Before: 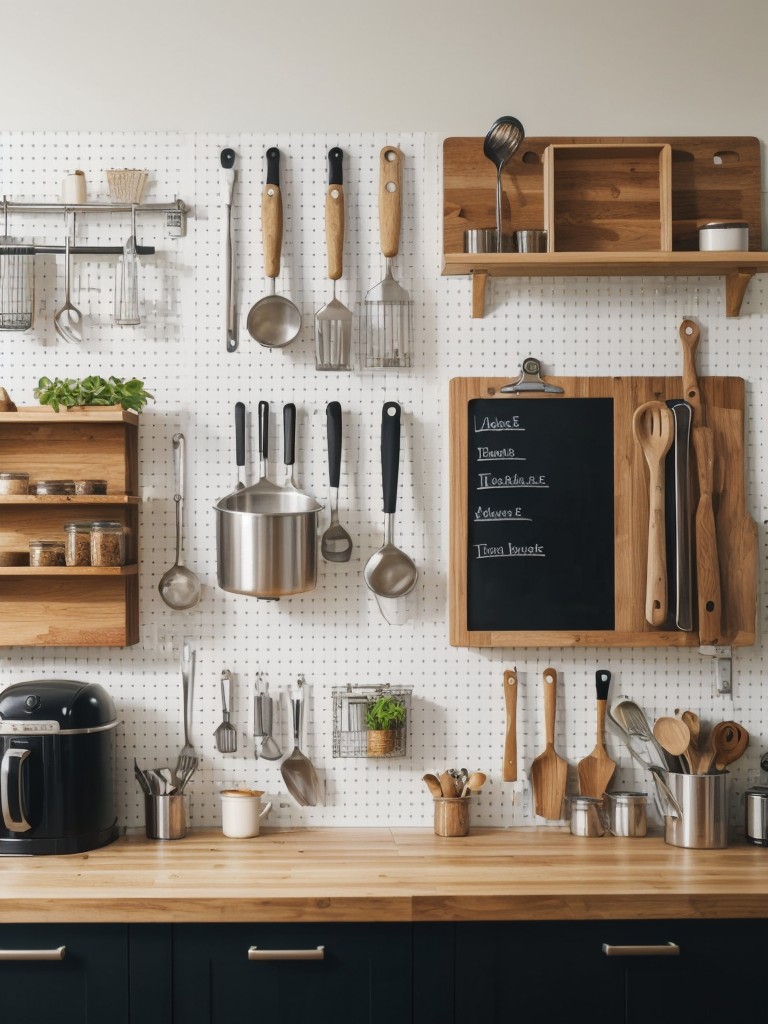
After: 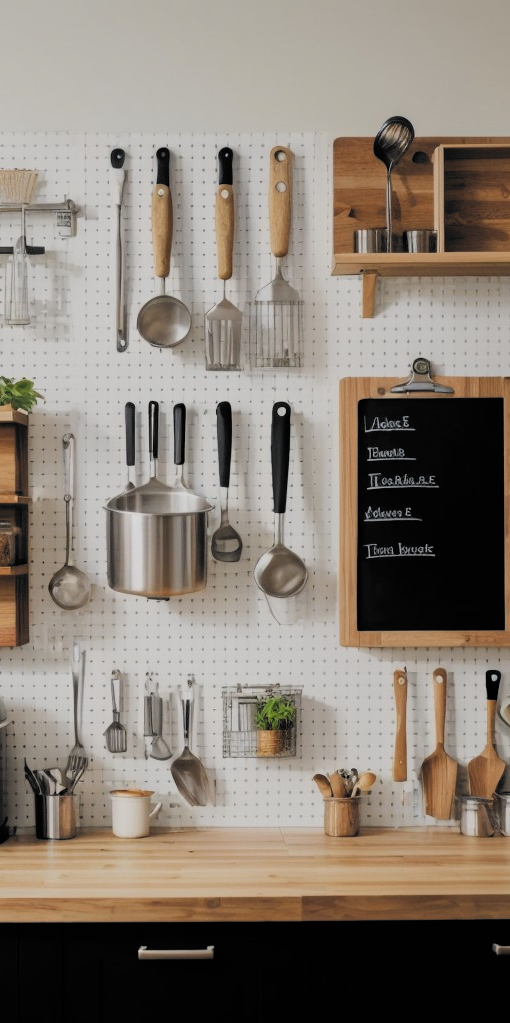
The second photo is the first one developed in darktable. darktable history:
crop and rotate: left 14.336%, right 19.195%
shadows and highlights: on, module defaults
filmic rgb: black relative exposure -5.08 EV, white relative exposure 3.97 EV, threshold 5.95 EV, hardness 2.87, contrast 1.301, highlights saturation mix -29.18%, color science v6 (2022), enable highlight reconstruction true
